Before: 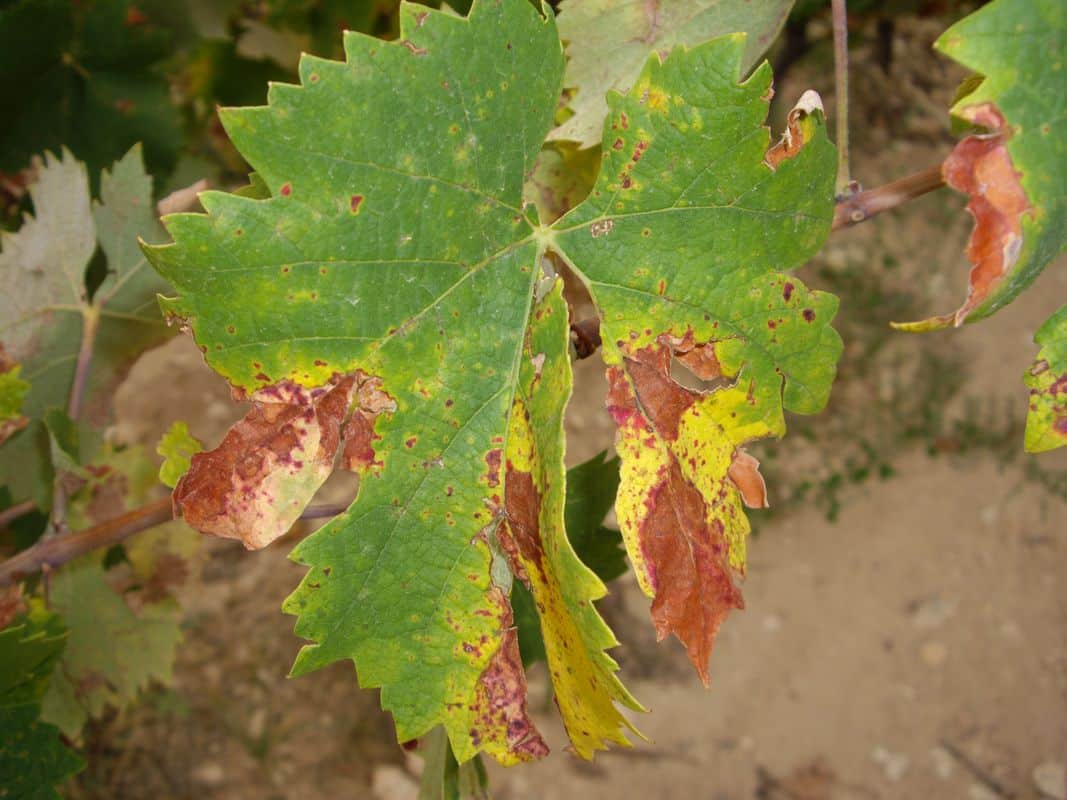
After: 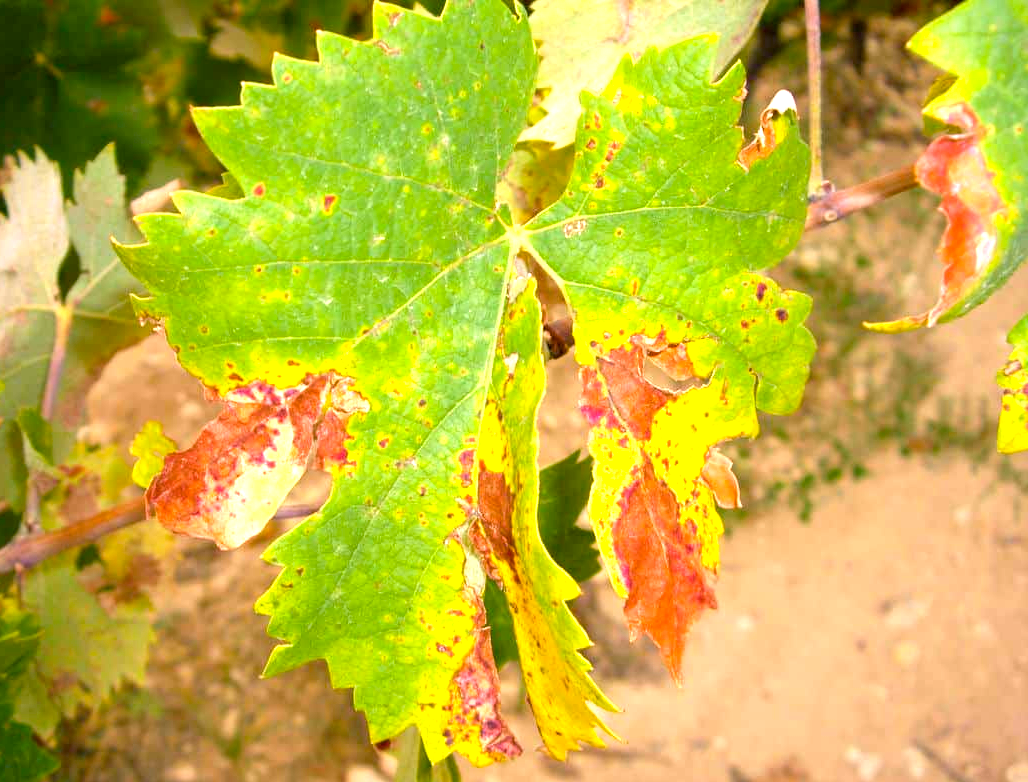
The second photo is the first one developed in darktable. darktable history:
color balance rgb: shadows lift › chroma 2%, shadows lift › hue 217.2°, power › chroma 0.25%, power › hue 60°, highlights gain › chroma 1.5%, highlights gain › hue 309.6°, global offset › luminance -0.5%, perceptual saturation grading › global saturation 15%, global vibrance 20%
exposure: black level correction 0.001, exposure 1.398 EV, compensate exposure bias true, compensate highlight preservation false
crop and rotate: left 2.536%, right 1.107%, bottom 2.246%
